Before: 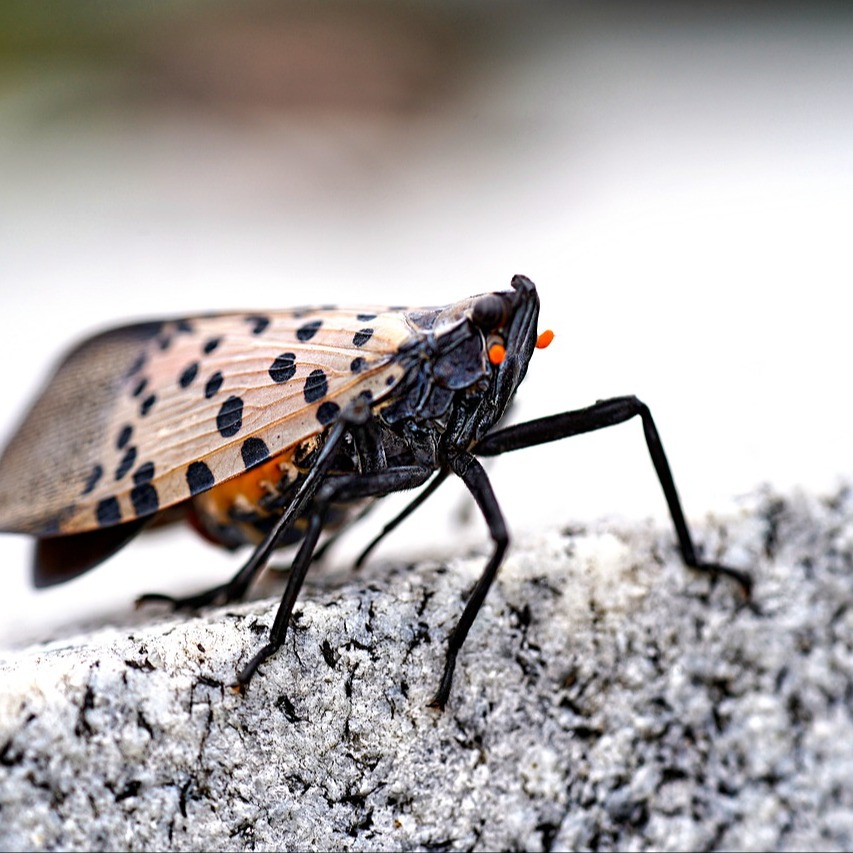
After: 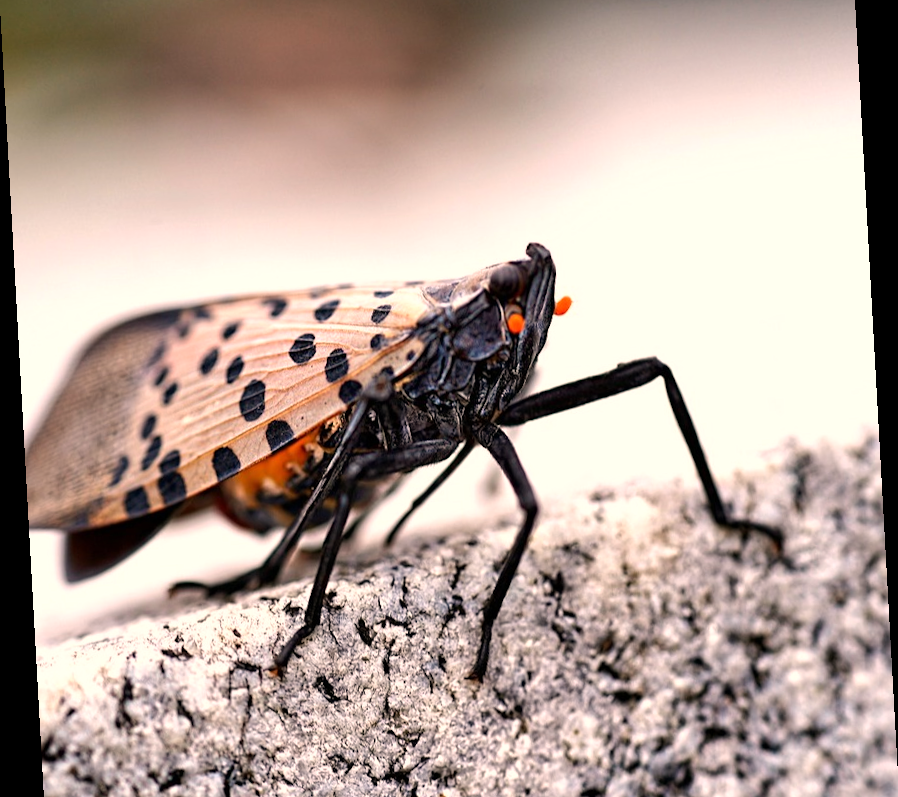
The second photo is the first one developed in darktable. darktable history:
rotate and perspective: rotation -3.18°, automatic cropping off
crop and rotate: top 5.609%, bottom 5.609%
white balance: red 1.127, blue 0.943
rgb levels: preserve colors max RGB
